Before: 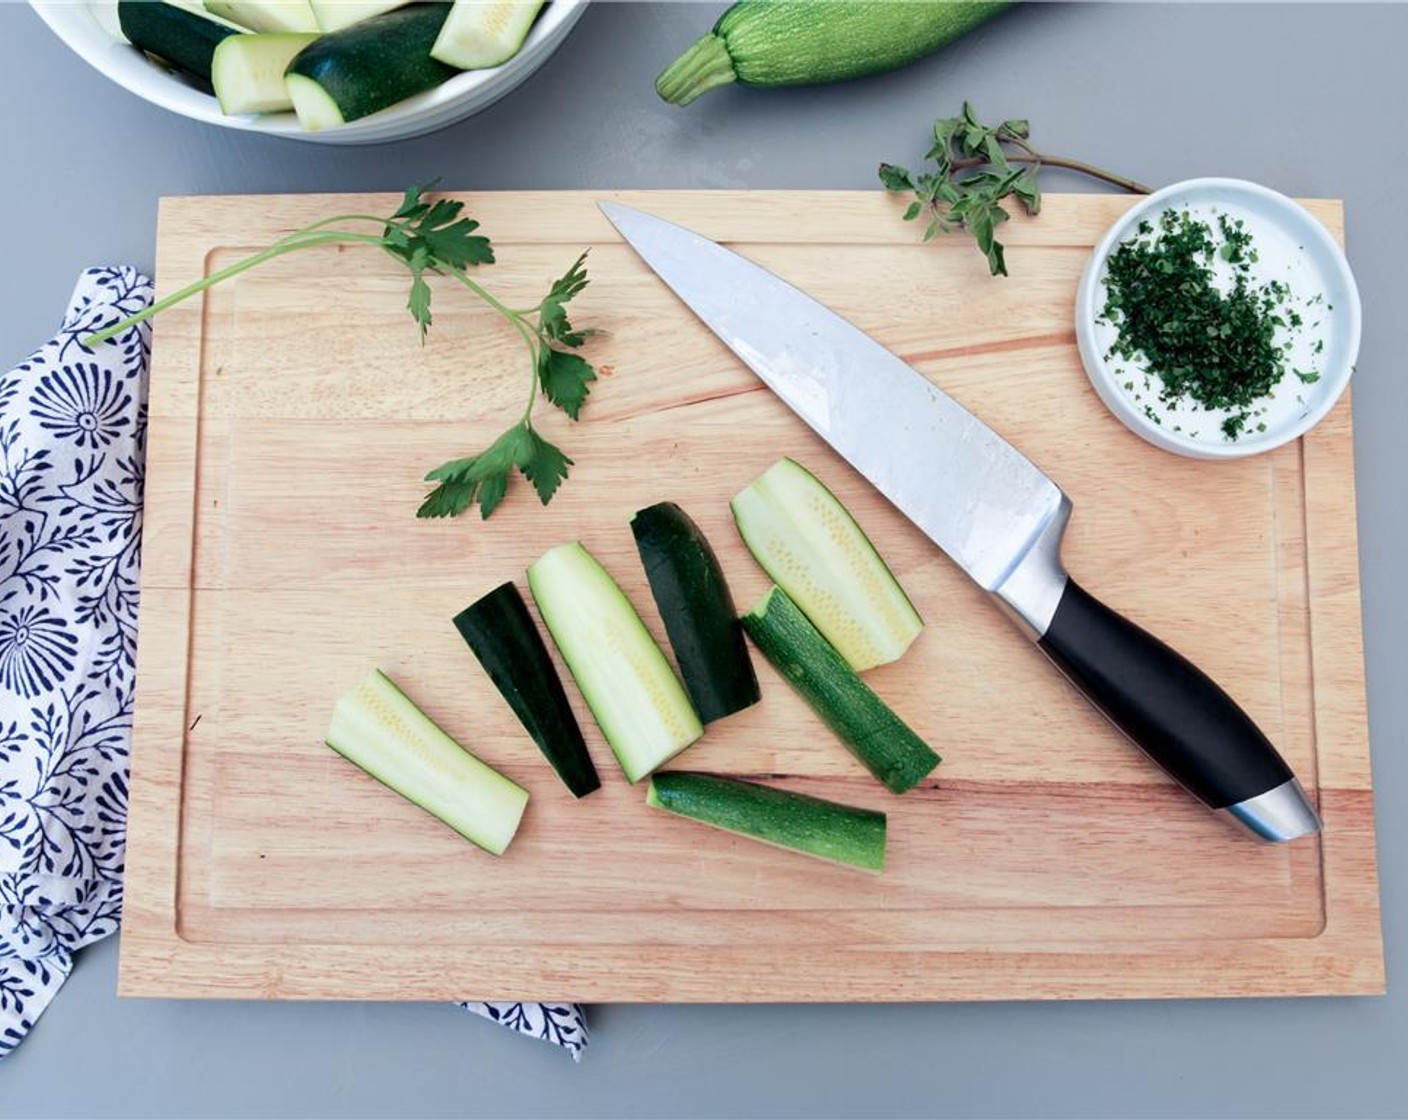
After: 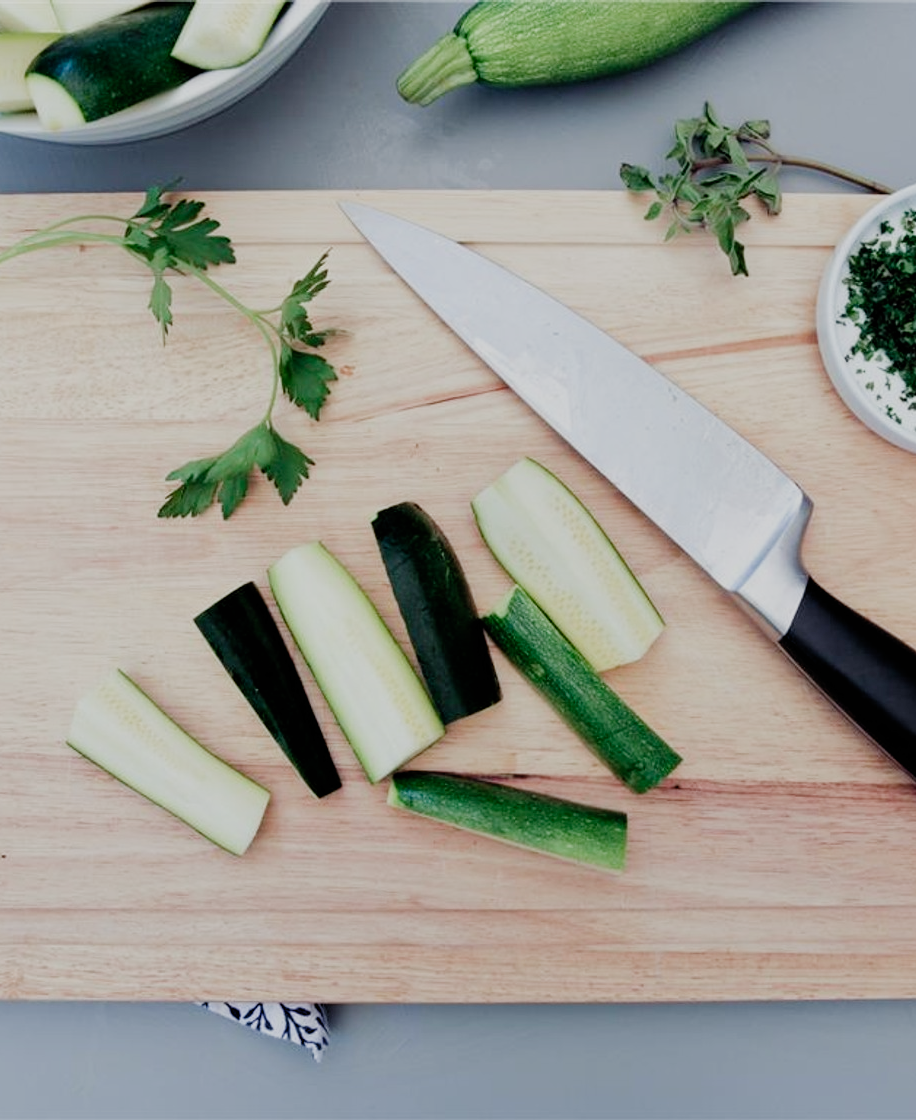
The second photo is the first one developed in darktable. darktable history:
exposure: compensate highlight preservation false
filmic rgb: black relative exposure -7.65 EV, white relative exposure 4.56 EV, threshold 3.01 EV, hardness 3.61, add noise in highlights 0.002, preserve chrominance no, color science v3 (2019), use custom middle-gray values true, contrast in highlights soft, enable highlight reconstruction true
crop and rotate: left 18.455%, right 16.472%
